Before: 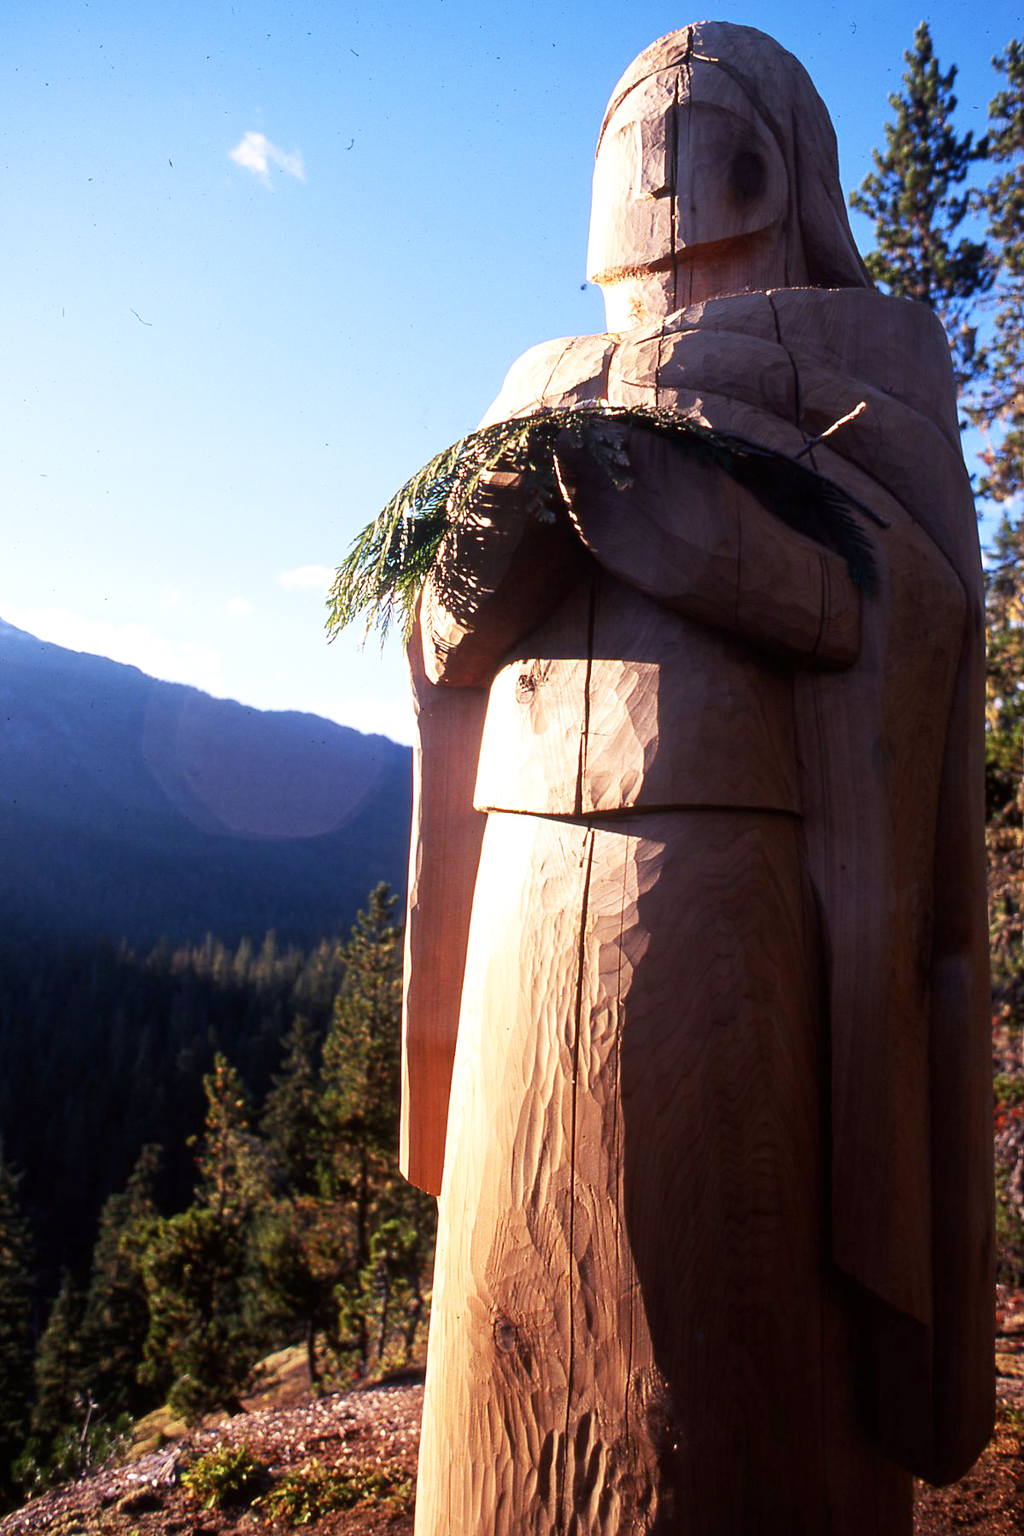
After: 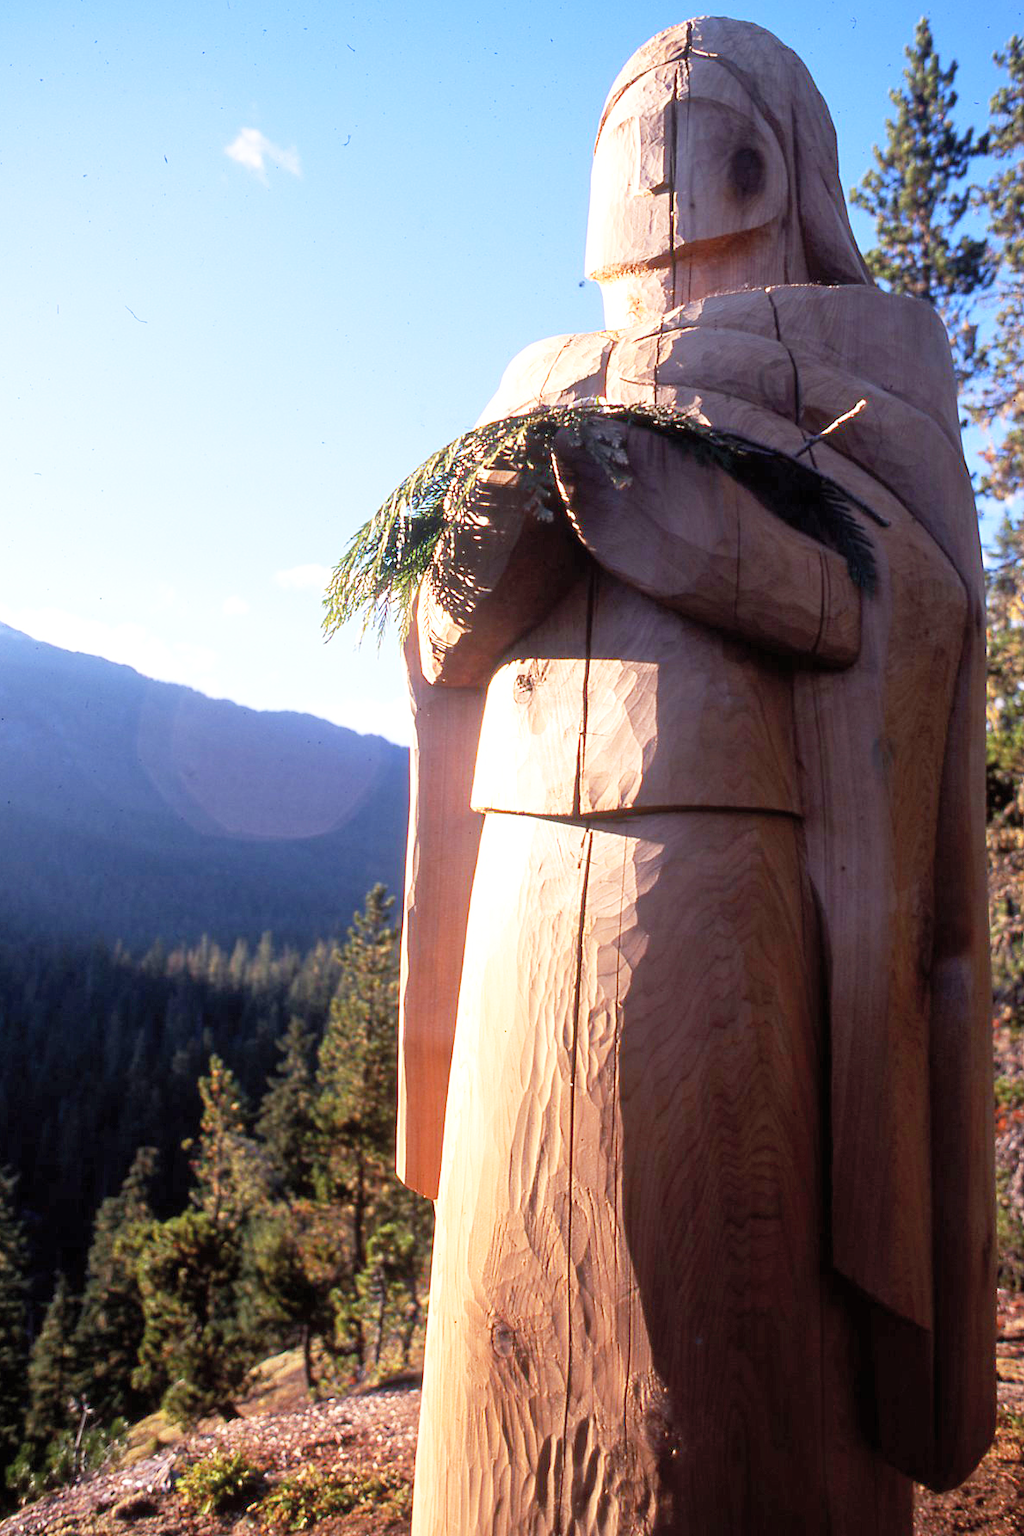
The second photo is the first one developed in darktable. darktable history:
crop and rotate: left 0.632%, top 0.388%, bottom 0.323%
contrast brightness saturation: brightness 0.13
